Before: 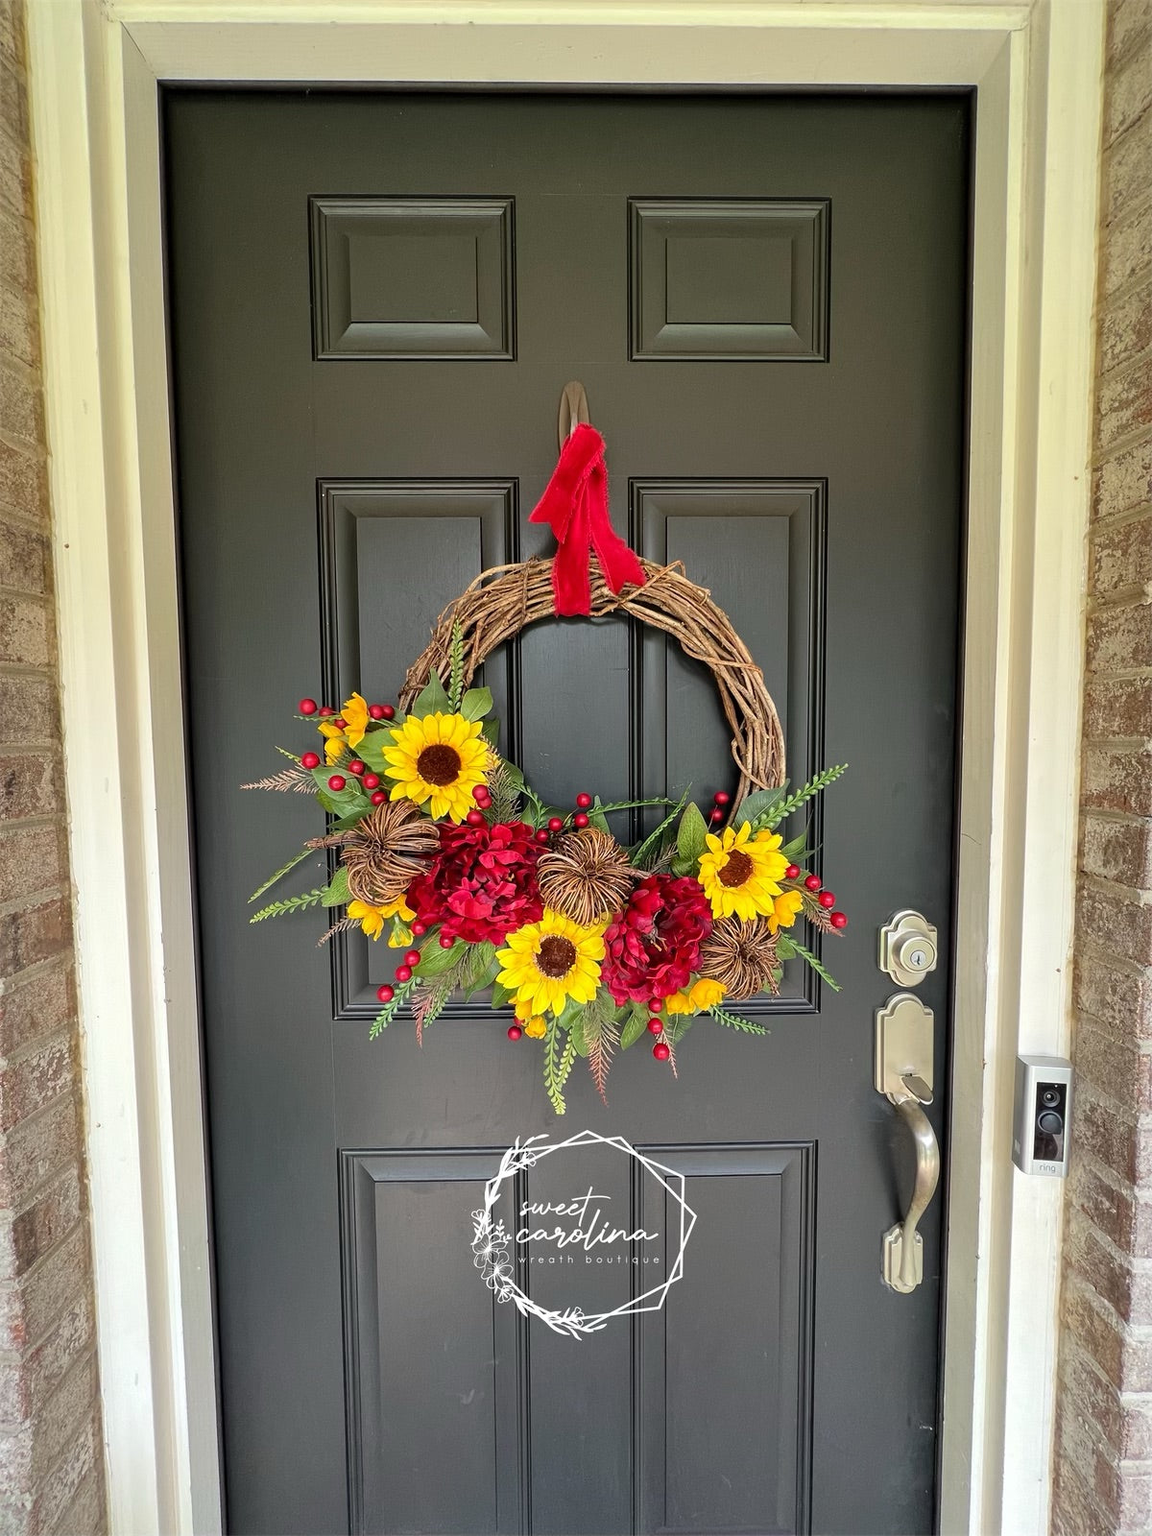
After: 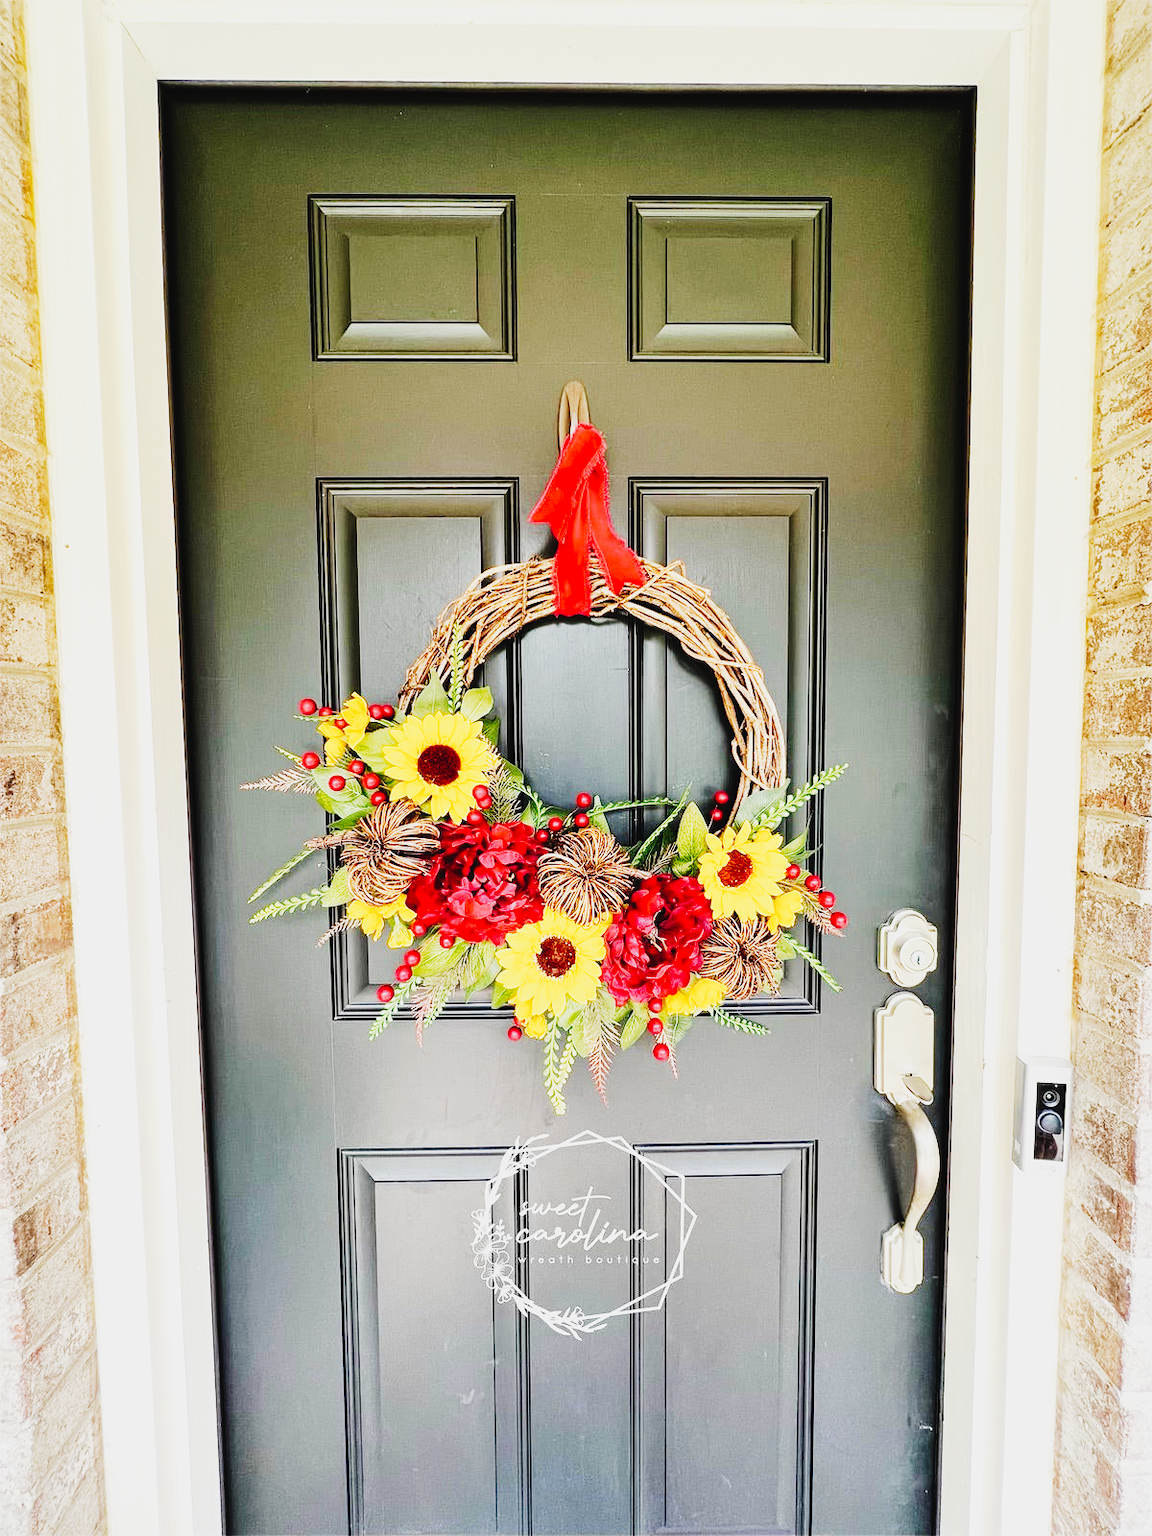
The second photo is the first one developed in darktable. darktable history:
exposure: compensate exposure bias true, compensate highlight preservation false
tone curve: curves: ch0 [(0, 0.03) (0.113, 0.087) (0.207, 0.184) (0.515, 0.612) (0.712, 0.793) (1, 0.946)]; ch1 [(0, 0) (0.172, 0.123) (0.317, 0.279) (0.407, 0.401) (0.476, 0.482) (0.505, 0.499) (0.534, 0.534) (0.632, 0.645) (0.726, 0.745) (1, 1)]; ch2 [(0, 0) (0.411, 0.424) (0.505, 0.505) (0.521, 0.524) (0.541, 0.569) (0.65, 0.699) (1, 1)], preserve colors none
base curve: curves: ch0 [(0, 0) (0.007, 0.004) (0.027, 0.03) (0.046, 0.07) (0.207, 0.54) (0.442, 0.872) (0.673, 0.972) (1, 1)], preserve colors none
color zones: curves: ch0 [(0.068, 0.464) (0.25, 0.5) (0.48, 0.508) (0.75, 0.536) (0.886, 0.476) (0.967, 0.456)]; ch1 [(0.066, 0.456) (0.25, 0.5) (0.616, 0.508) (0.746, 0.56) (0.934, 0.444)]
